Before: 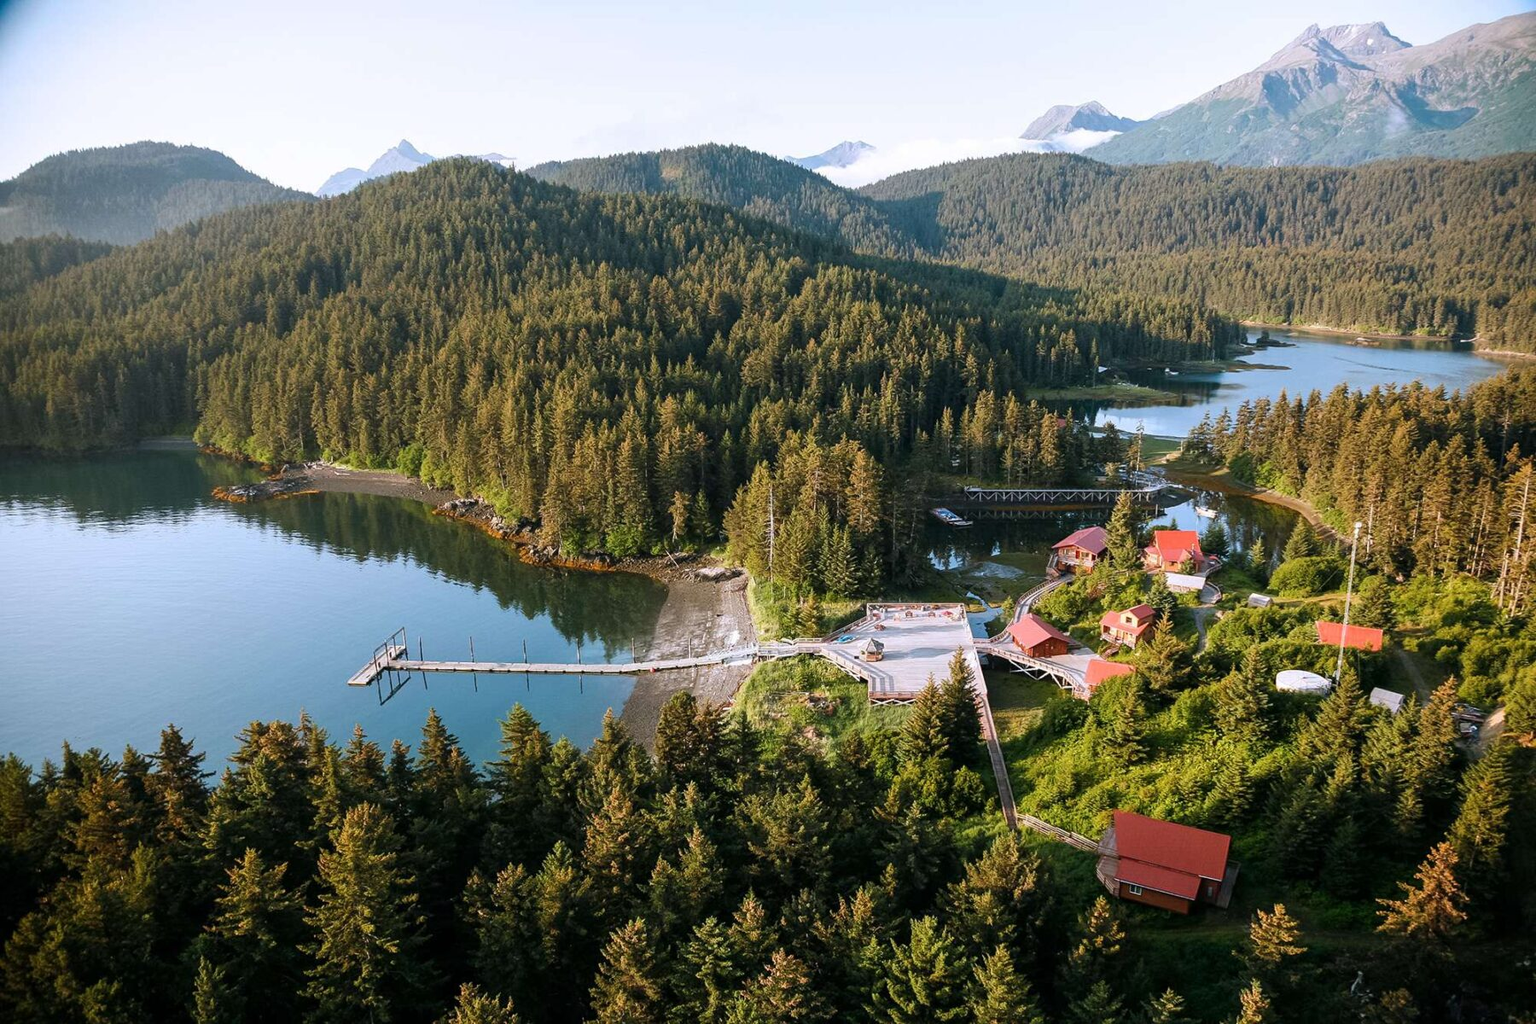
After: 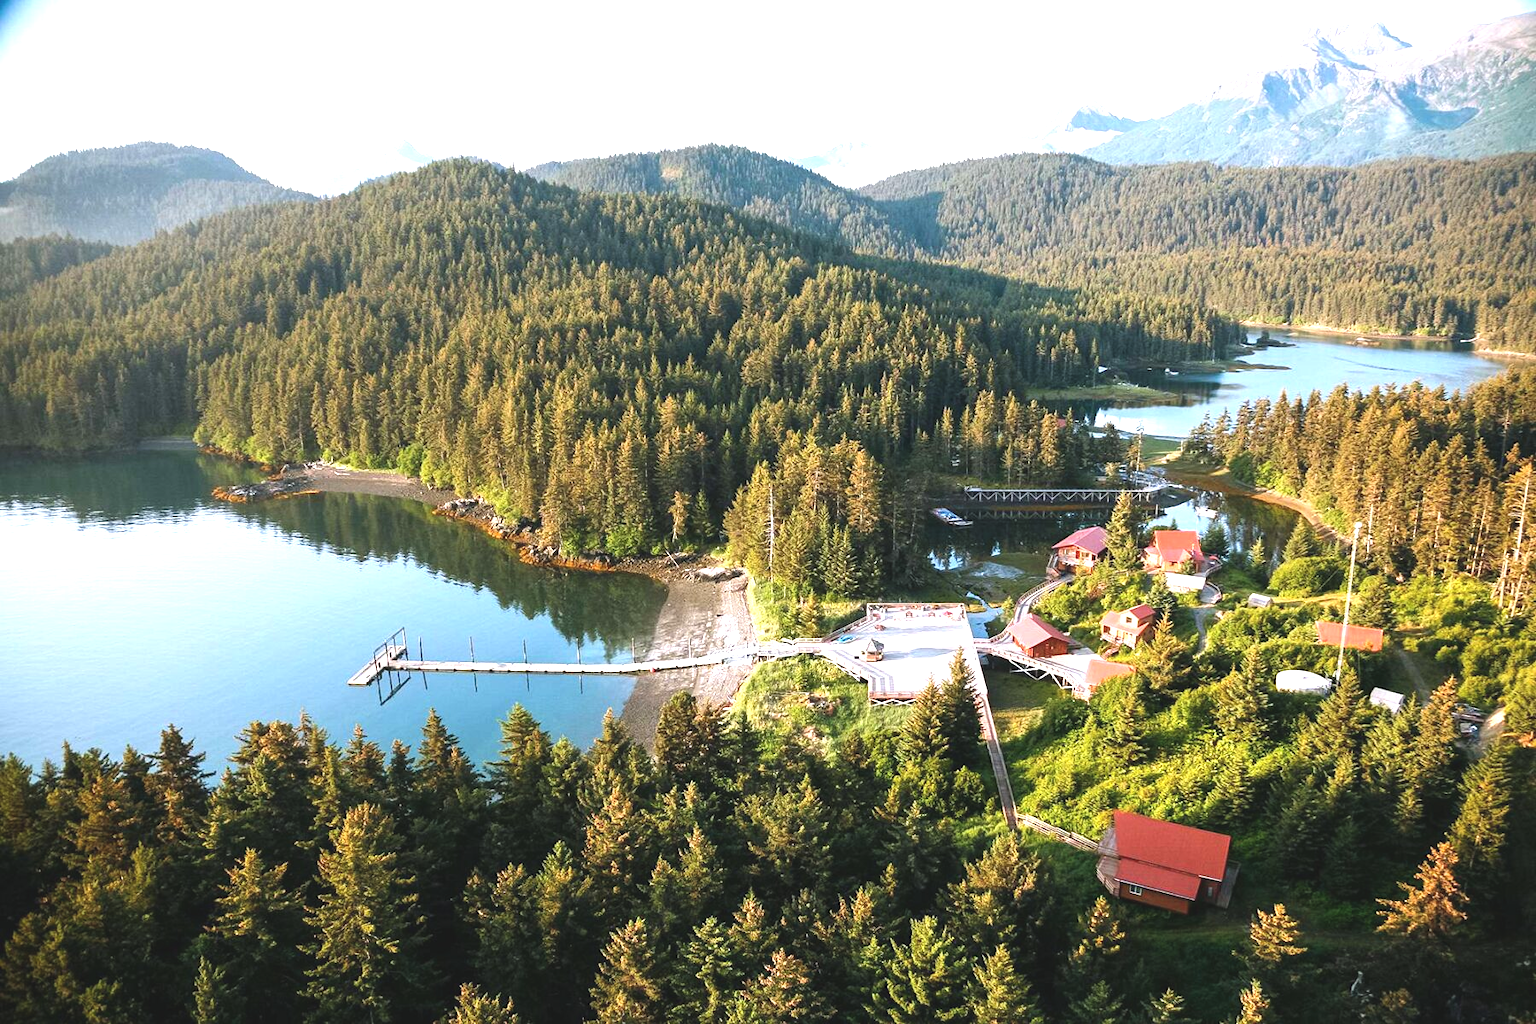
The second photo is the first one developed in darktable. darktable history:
exposure: black level correction -0.005, exposure 1.005 EV, compensate highlight preservation false
